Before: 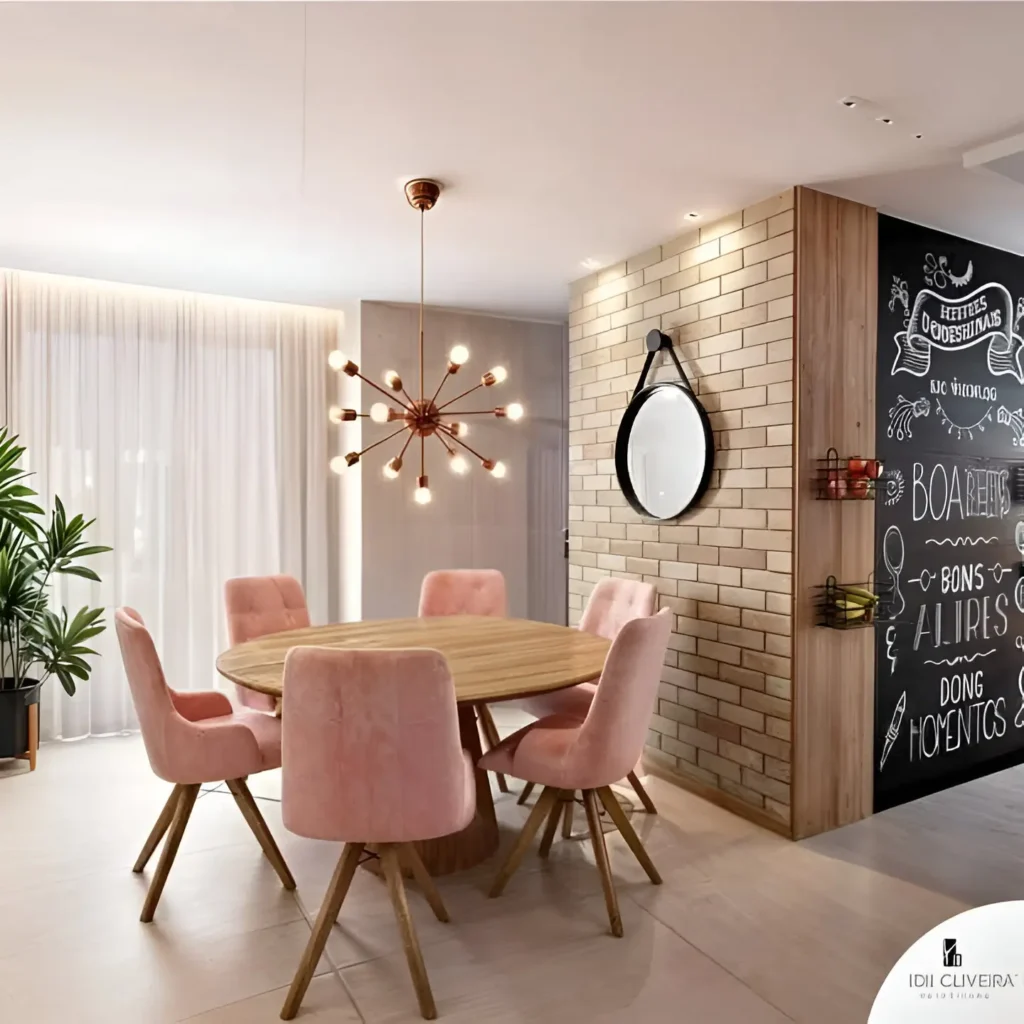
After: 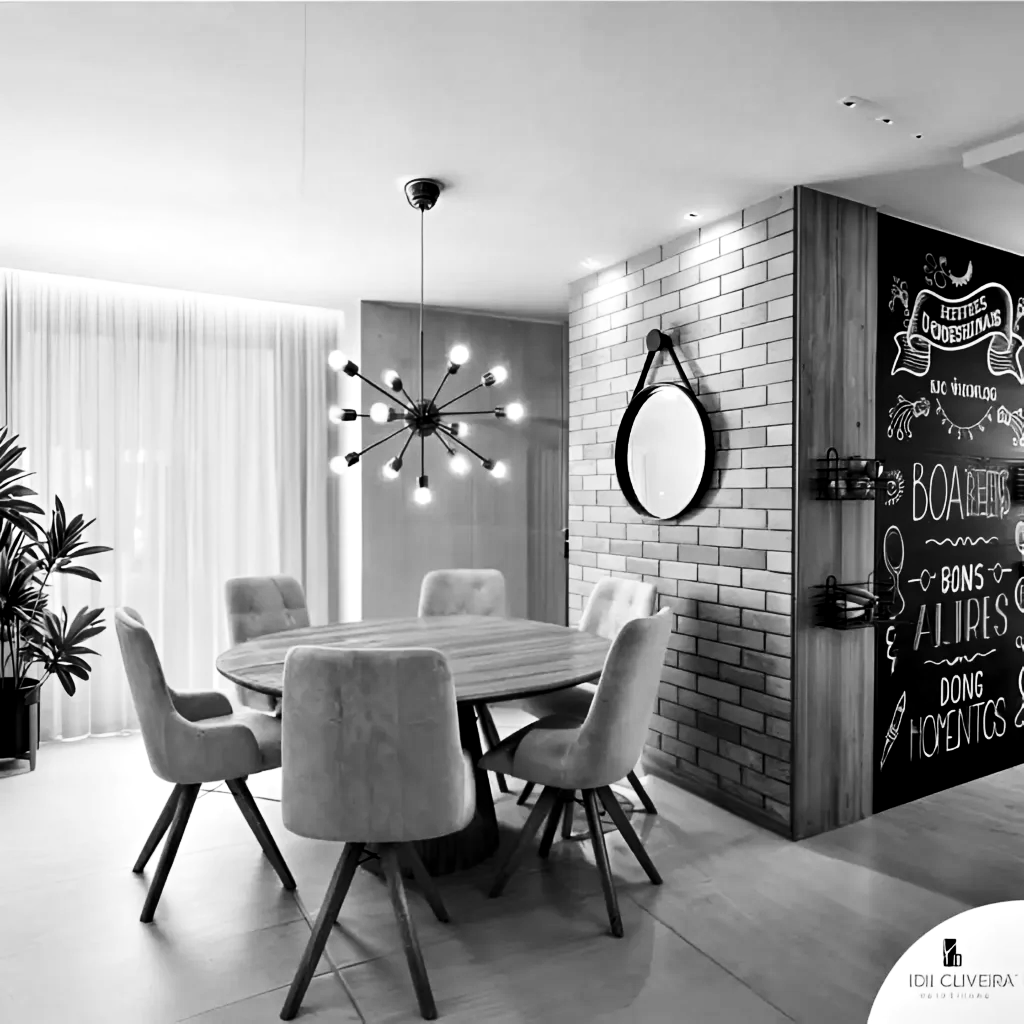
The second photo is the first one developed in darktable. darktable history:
shadows and highlights: shadows 32, highlights -32, soften with gaussian
rgb levels: levels [[0.013, 0.434, 0.89], [0, 0.5, 1], [0, 0.5, 1]]
monochrome: a 32, b 64, size 2.3
contrast brightness saturation: contrast 0.24, brightness -0.24, saturation 0.14
